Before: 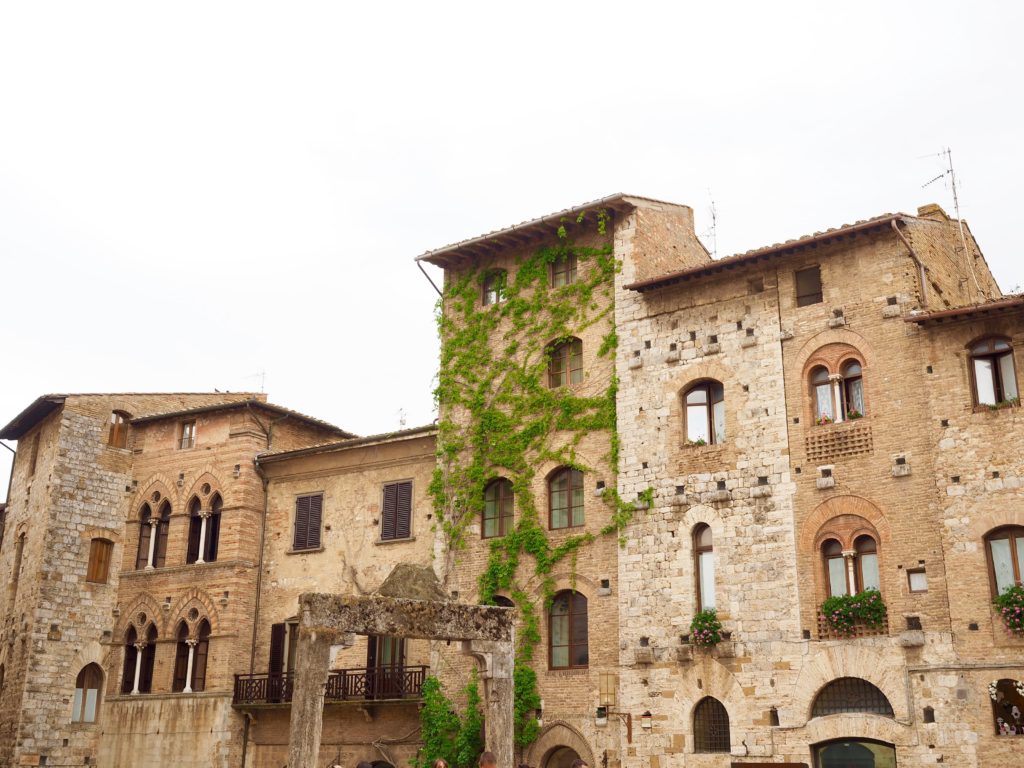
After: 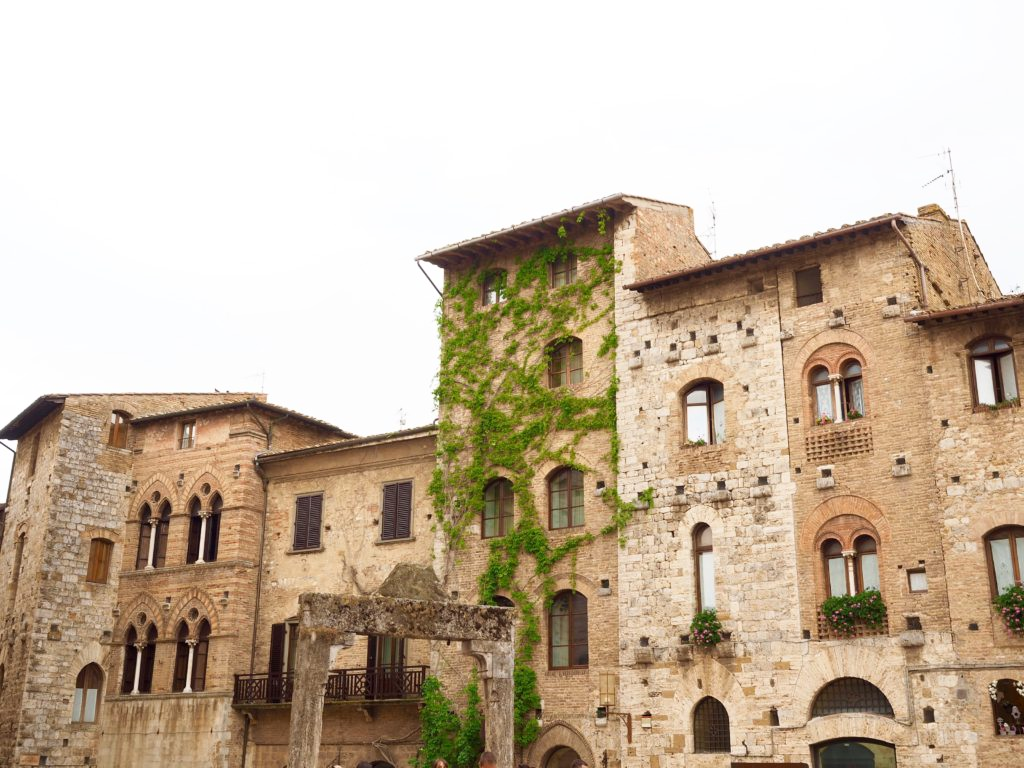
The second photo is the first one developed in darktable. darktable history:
shadows and highlights: shadows -1.19, highlights 38.67
